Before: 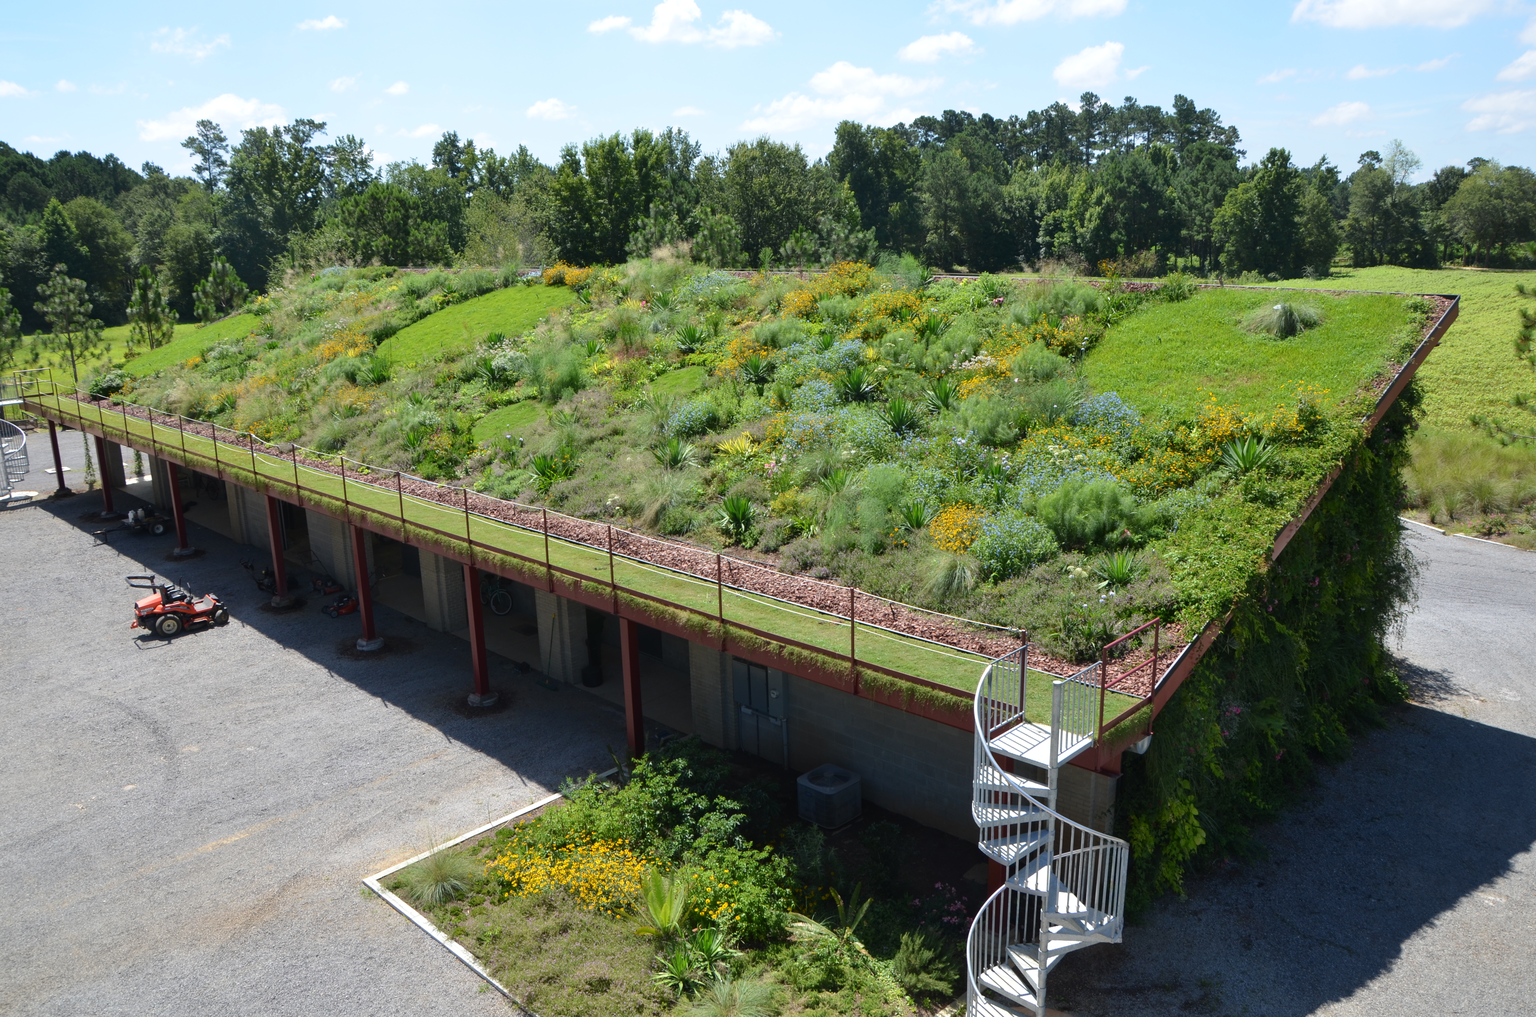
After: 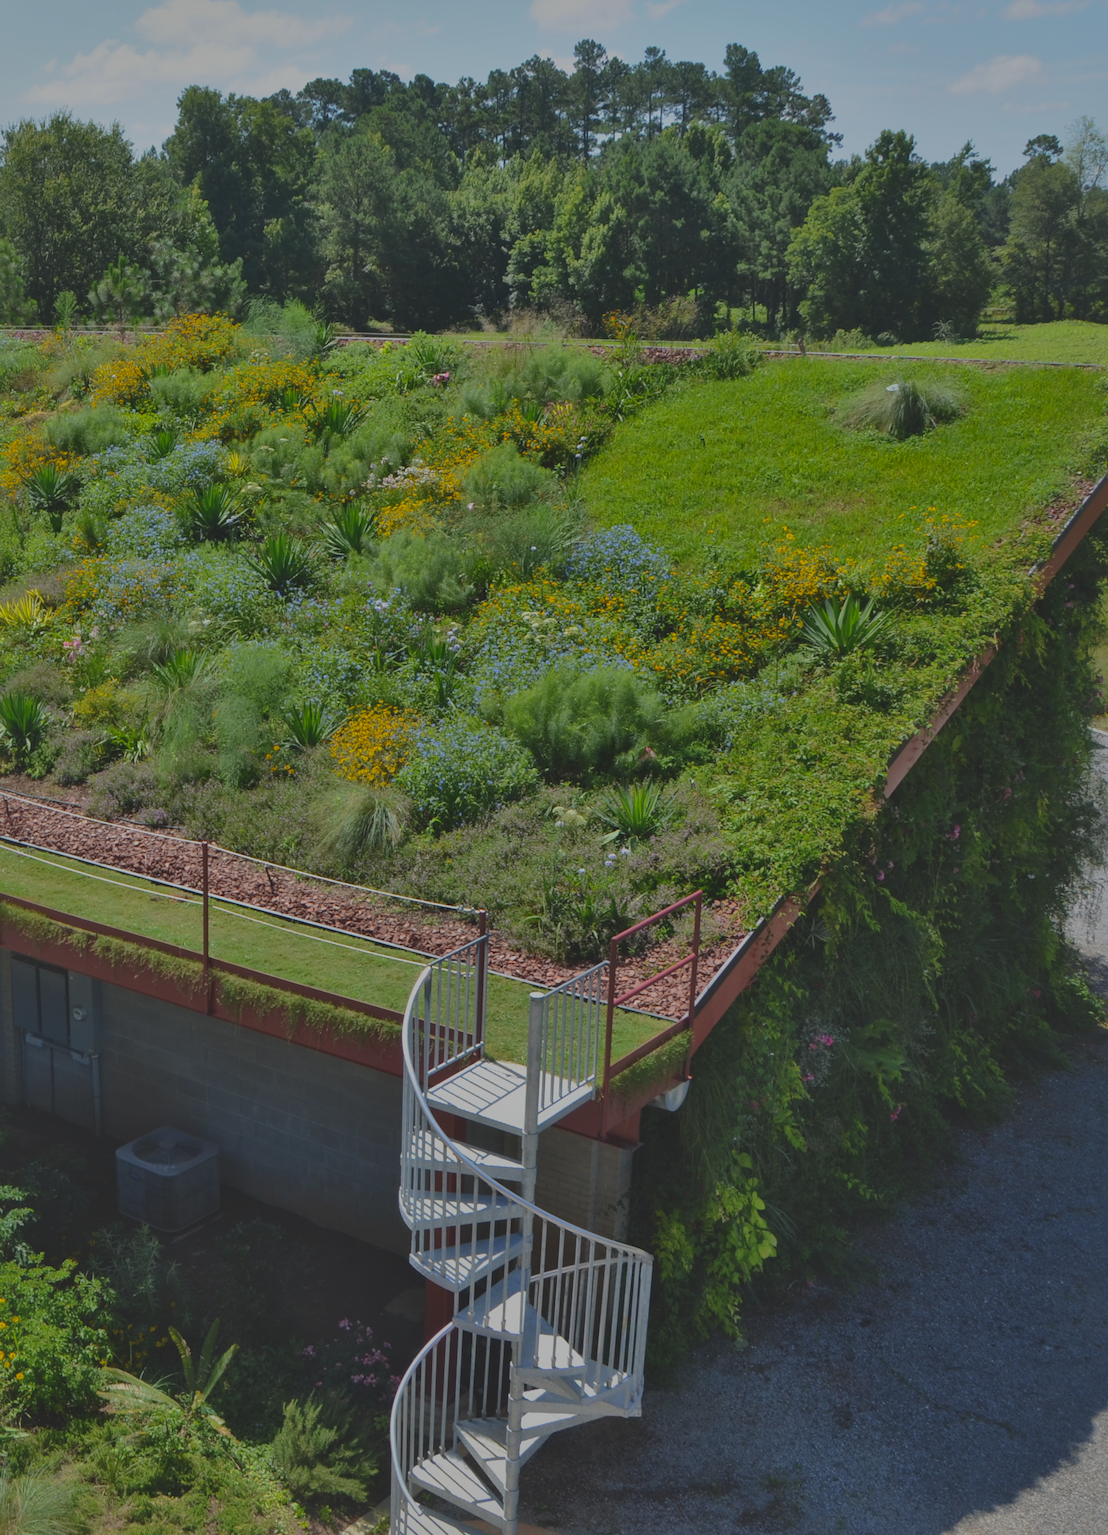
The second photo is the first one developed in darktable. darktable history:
crop: left 47.245%, top 6.675%, right 8.113%
exposure: black level correction -0.016, exposure -1.06 EV, compensate exposure bias true, compensate highlight preservation false
shadows and highlights: shadows 58.32, highlights -60.07
color balance rgb: linear chroma grading › global chroma -15.172%, perceptual saturation grading › global saturation 40.204%
